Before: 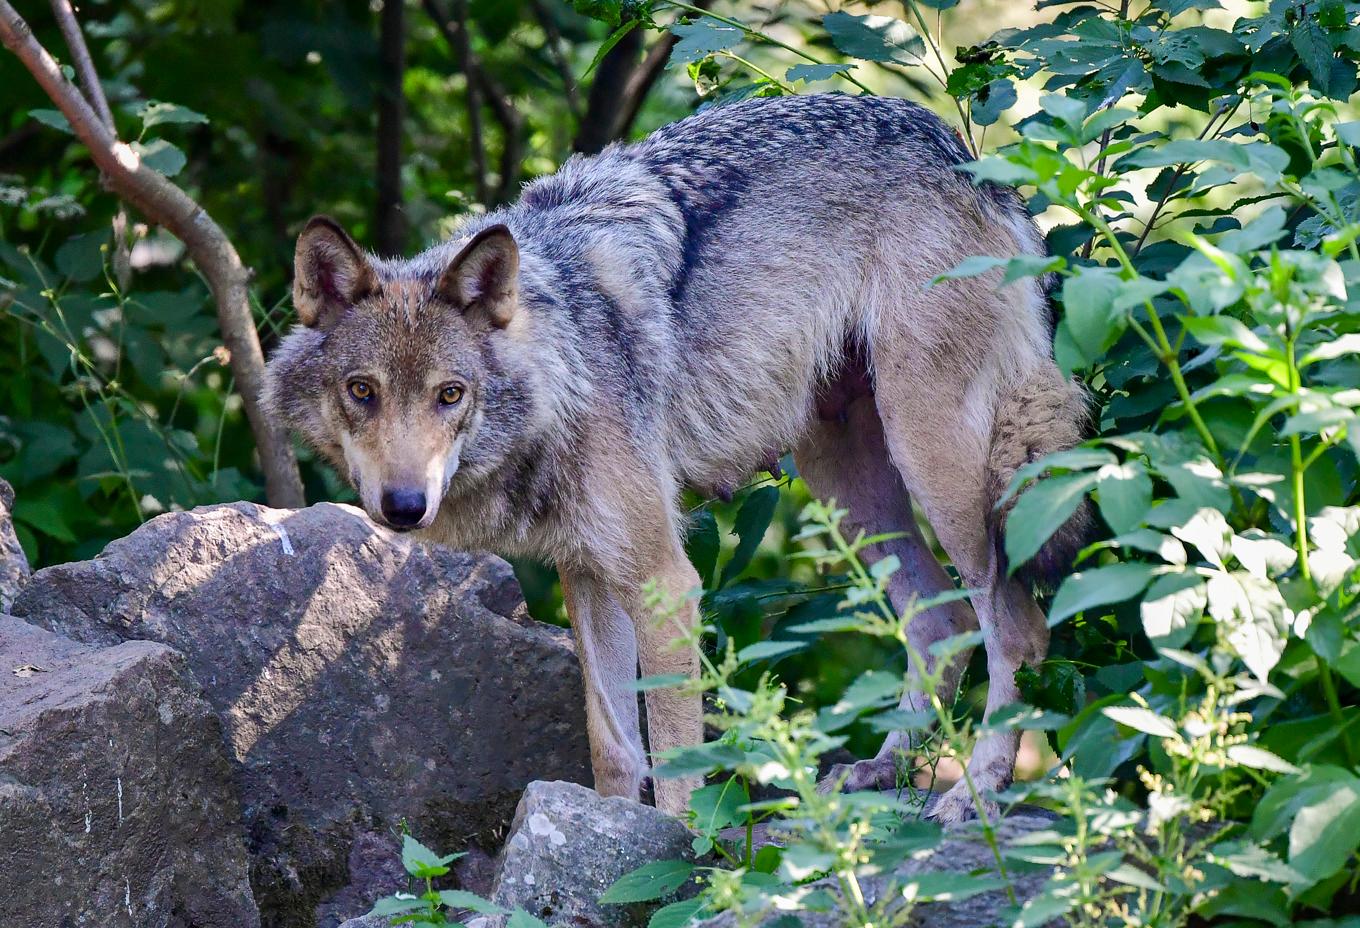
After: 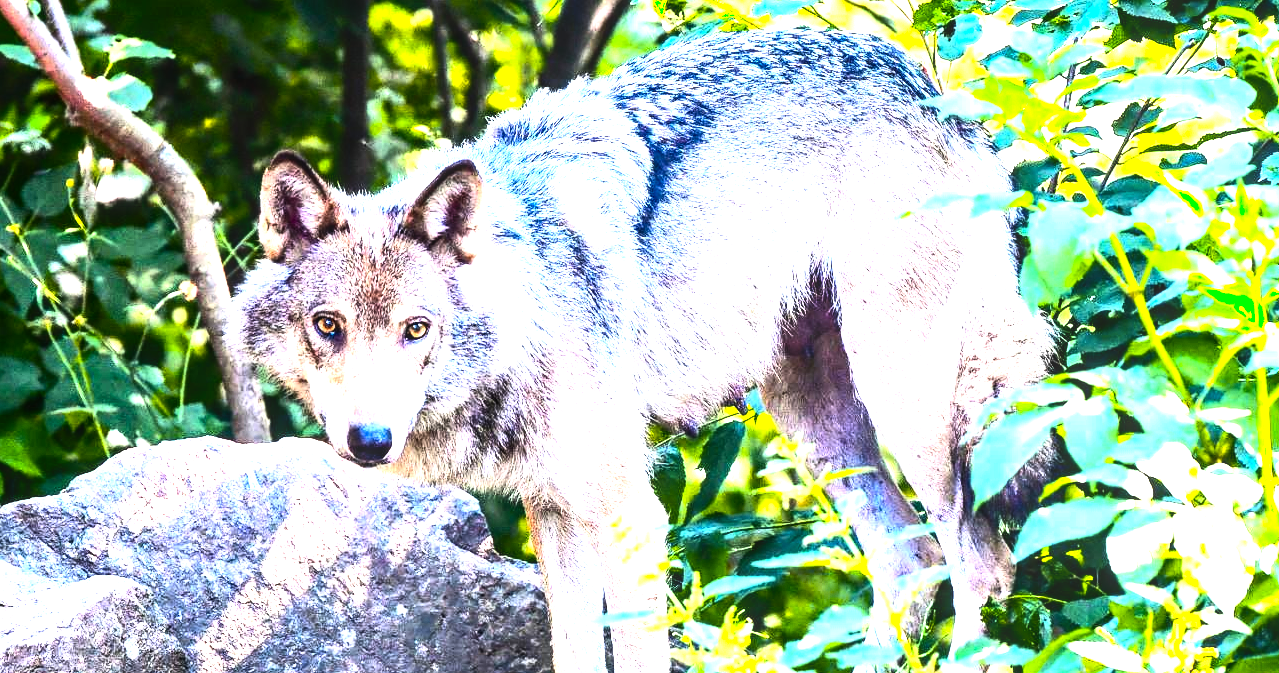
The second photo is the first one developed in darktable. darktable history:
color balance rgb: perceptual saturation grading › global saturation 19.314%, perceptual brilliance grading › highlights 47.854%, perceptual brilliance grading › mid-tones 21.584%, perceptual brilliance grading › shadows -5.965%
contrast brightness saturation: contrast 0.238, brightness 0.086
color zones: curves: ch1 [(0.235, 0.558) (0.75, 0.5)]; ch2 [(0.25, 0.462) (0.749, 0.457)]
exposure: black level correction 0, exposure 0.693 EV, compensate exposure bias true, compensate highlight preservation false
tone equalizer: -8 EV -0.729 EV, -7 EV -0.692 EV, -6 EV -0.627 EV, -5 EV -0.391 EV, -3 EV 0.381 EV, -2 EV 0.6 EV, -1 EV 0.693 EV, +0 EV 0.735 EV, mask exposure compensation -0.487 EV
local contrast: on, module defaults
crop: left 2.563%, top 7.058%, right 3.34%, bottom 20.363%
